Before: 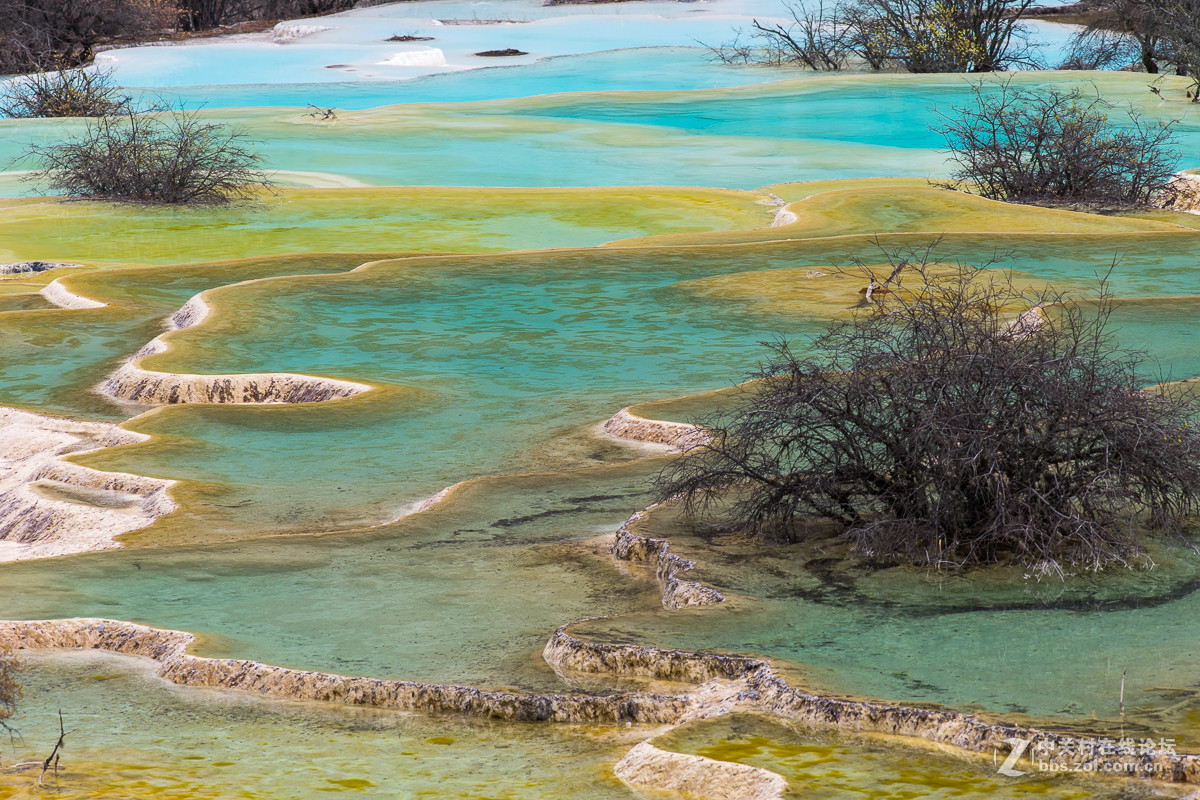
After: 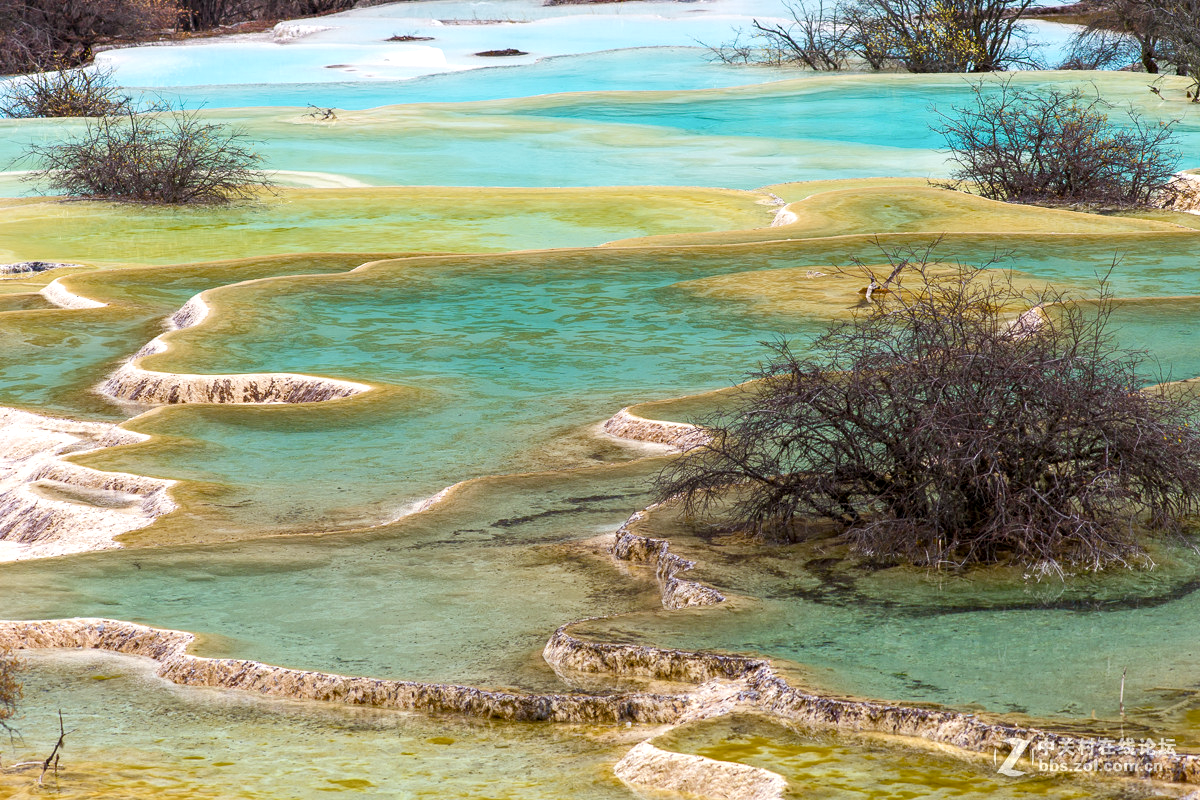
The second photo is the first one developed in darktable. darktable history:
color balance rgb: power › chroma 0.672%, power › hue 60°, perceptual saturation grading › global saturation 20%, perceptual saturation grading › highlights -49.192%, perceptual saturation grading › shadows 25.842%, global vibrance 20%
exposure: exposure 0.298 EV, compensate exposure bias true, compensate highlight preservation false
local contrast: highlights 105%, shadows 102%, detail 119%, midtone range 0.2
